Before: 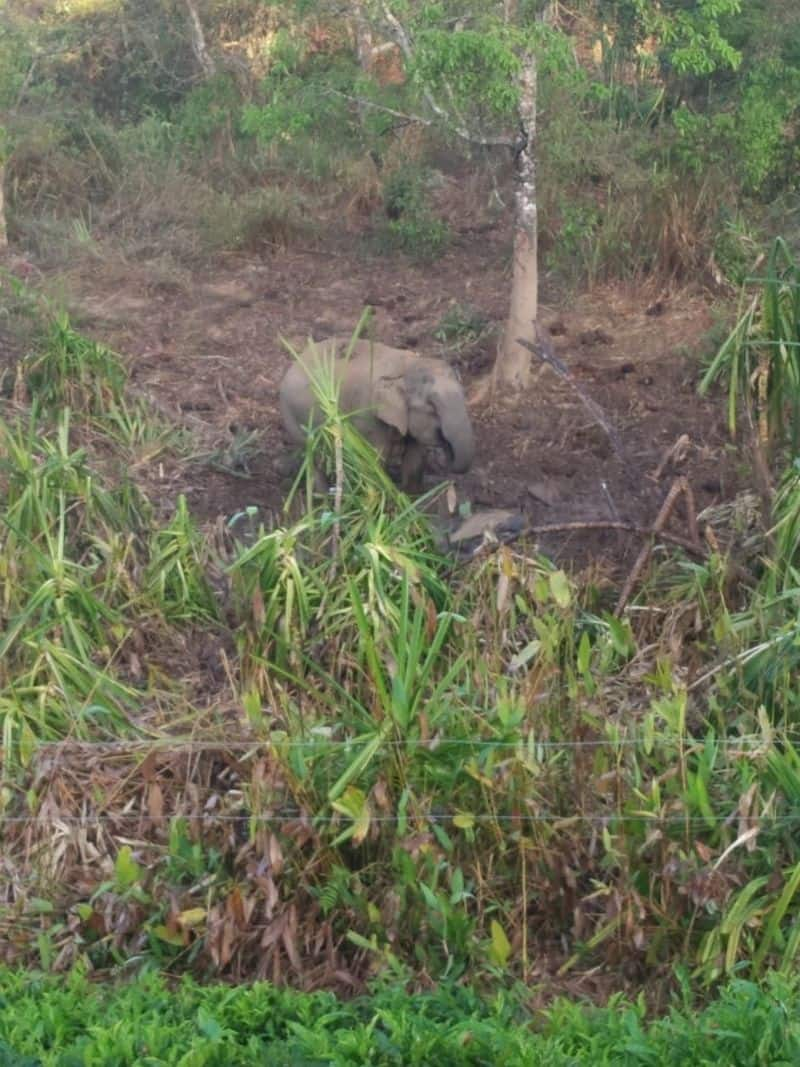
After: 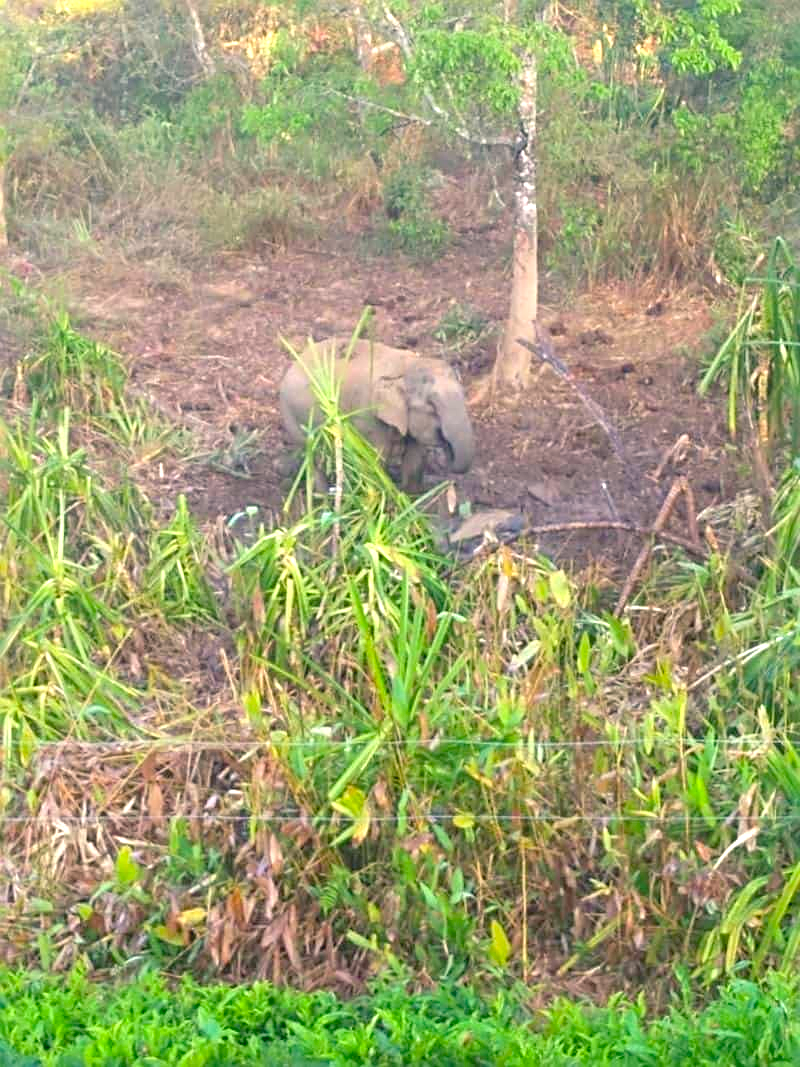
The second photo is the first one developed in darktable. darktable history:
exposure: black level correction 0, exposure 1.1 EV, compensate highlight preservation false
color balance rgb: shadows lift › chroma 2%, shadows lift › hue 217.2°, power › hue 60°, highlights gain › chroma 1%, highlights gain › hue 69.6°, global offset › luminance -0.5%, perceptual saturation grading › global saturation 15%, global vibrance 15%
contrast brightness saturation: contrast -0.1, brightness 0.05, saturation 0.08
sharpen: radius 3.119
